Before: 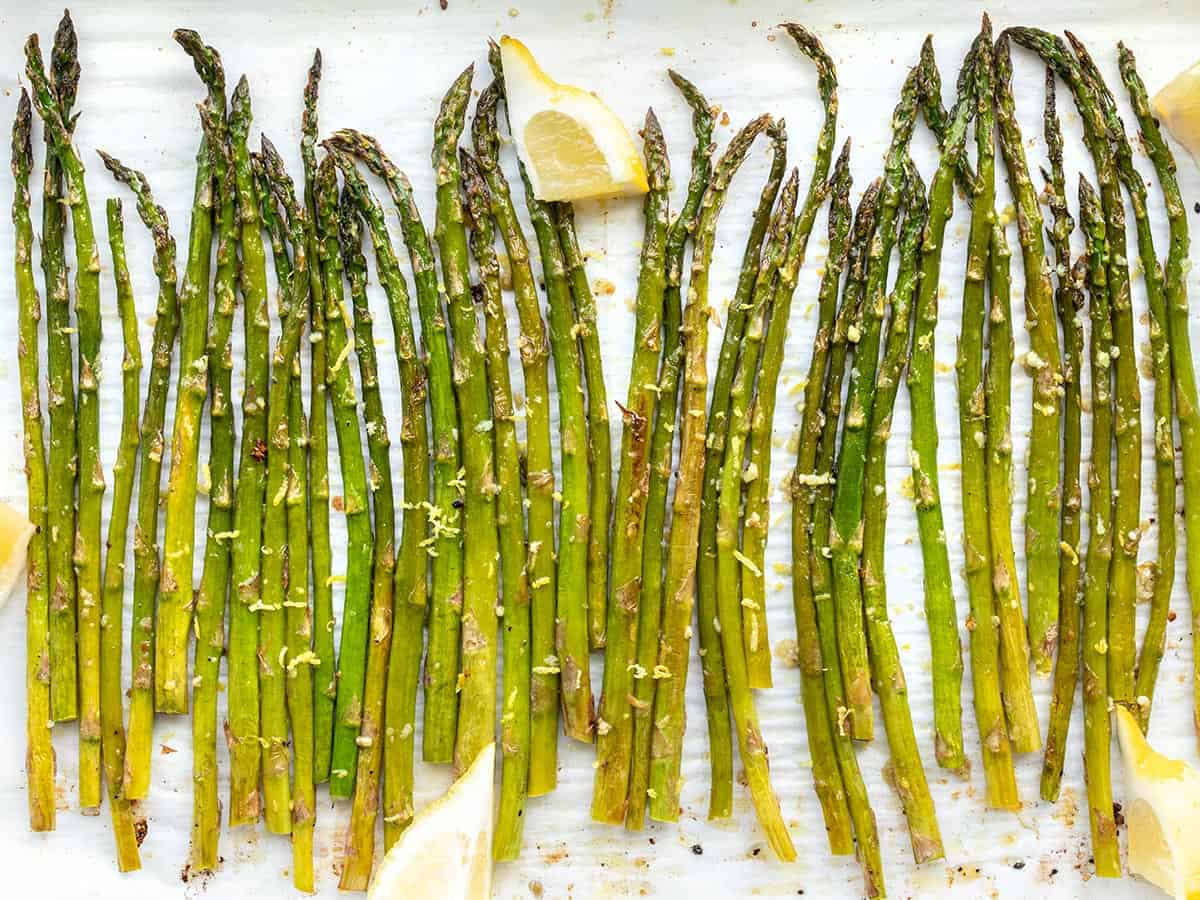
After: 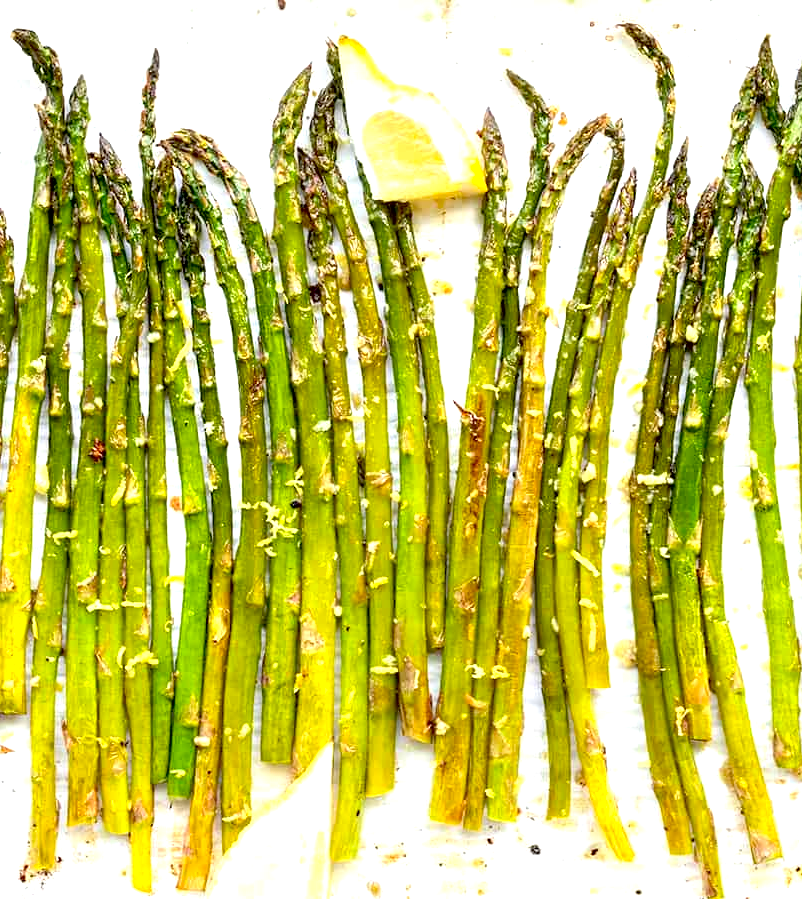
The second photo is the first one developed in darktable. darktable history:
crop and rotate: left 13.537%, right 19.563%
exposure: black level correction 0.012, exposure 0.692 EV, compensate exposure bias true, compensate highlight preservation false
contrast brightness saturation: contrast 0.044, saturation 0.163
